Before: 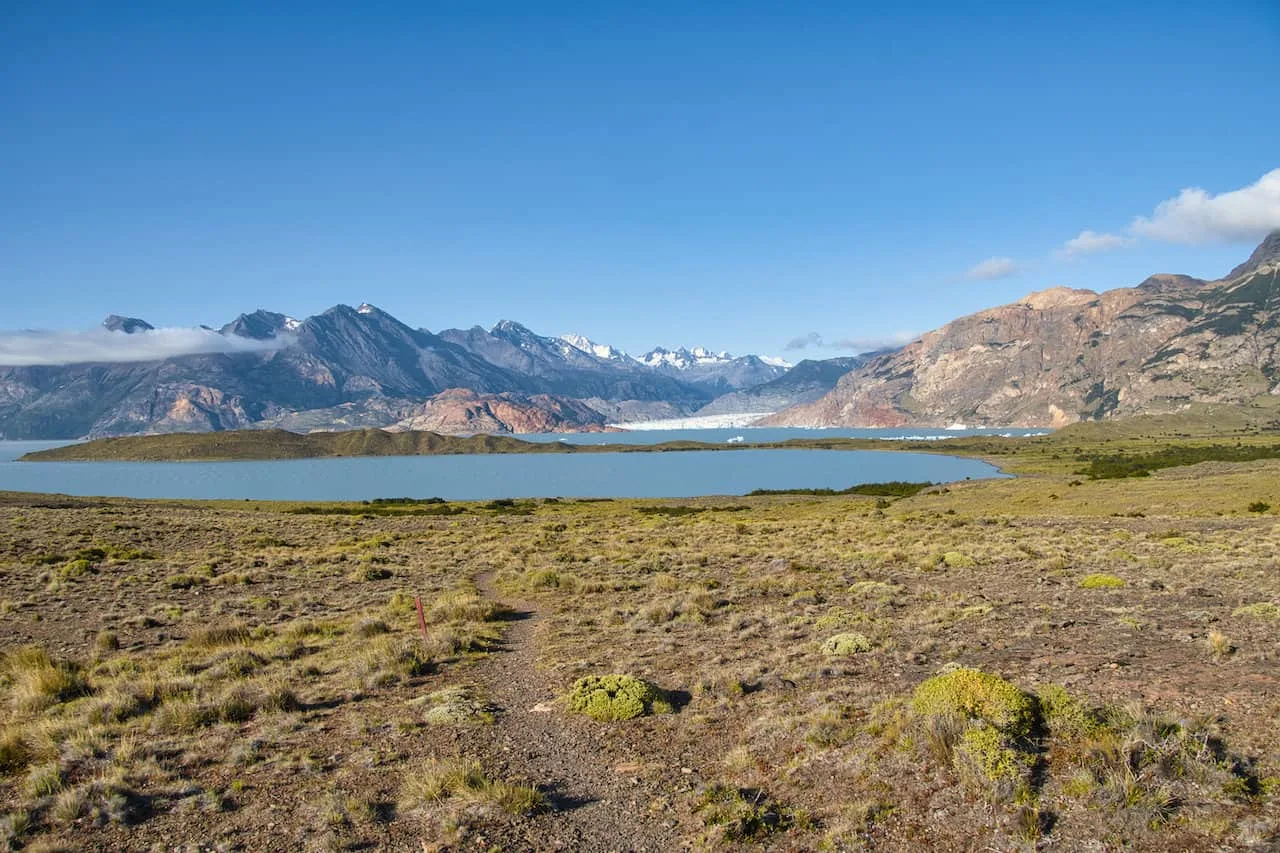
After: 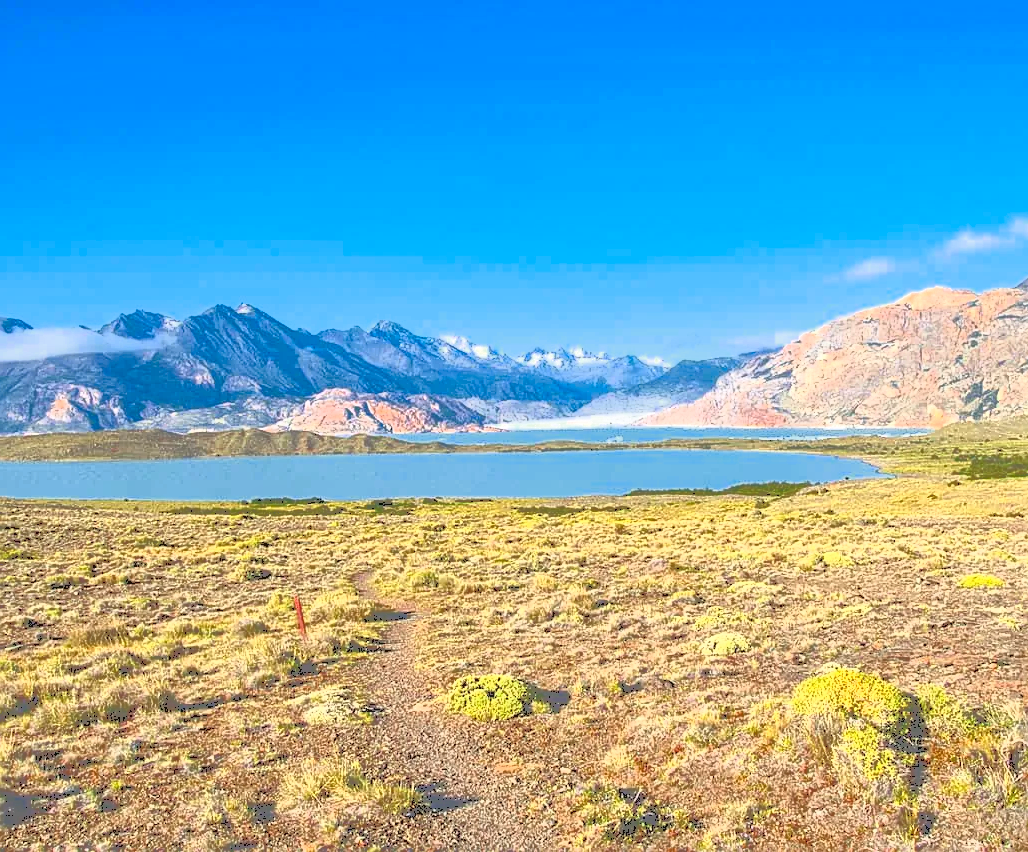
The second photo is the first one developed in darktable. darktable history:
contrast brightness saturation: contrast 0.998, brightness 0.991, saturation 0.986
sharpen: on, module defaults
exposure: compensate exposure bias true, compensate highlight preservation false
crop and rotate: left 9.512%, right 10.159%
color zones: curves: ch0 [(0, 0.5) (0.125, 0.4) (0.25, 0.5) (0.375, 0.4) (0.5, 0.4) (0.625, 0.35) (0.75, 0.35) (0.875, 0.5)]; ch1 [(0, 0.35) (0.125, 0.45) (0.25, 0.35) (0.375, 0.35) (0.5, 0.35) (0.625, 0.35) (0.75, 0.45) (0.875, 0.35)]; ch2 [(0, 0.6) (0.125, 0.5) (0.25, 0.5) (0.375, 0.6) (0.5, 0.6) (0.625, 0.5) (0.75, 0.5) (0.875, 0.5)]
local contrast: detail 109%
tone curve: curves: ch0 [(0, 0) (0.003, 0.439) (0.011, 0.439) (0.025, 0.439) (0.044, 0.439) (0.069, 0.439) (0.1, 0.439) (0.136, 0.44) (0.177, 0.444) (0.224, 0.45) (0.277, 0.462) (0.335, 0.487) (0.399, 0.528) (0.468, 0.577) (0.543, 0.621) (0.623, 0.669) (0.709, 0.715) (0.801, 0.764) (0.898, 0.804) (1, 1)], color space Lab, independent channels, preserve colors none
